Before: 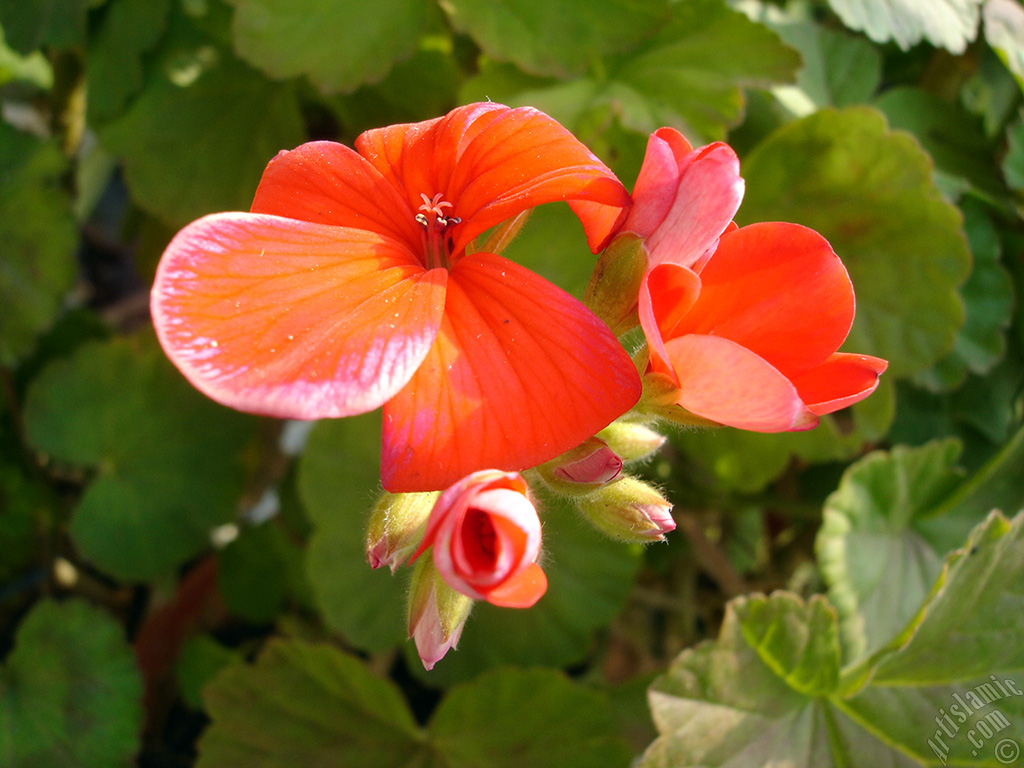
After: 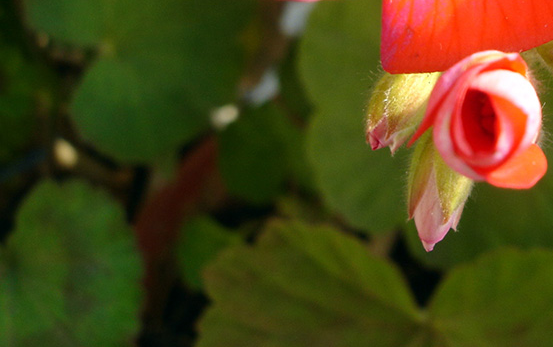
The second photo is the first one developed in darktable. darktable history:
crop and rotate: top 54.612%, right 45.912%, bottom 0.153%
